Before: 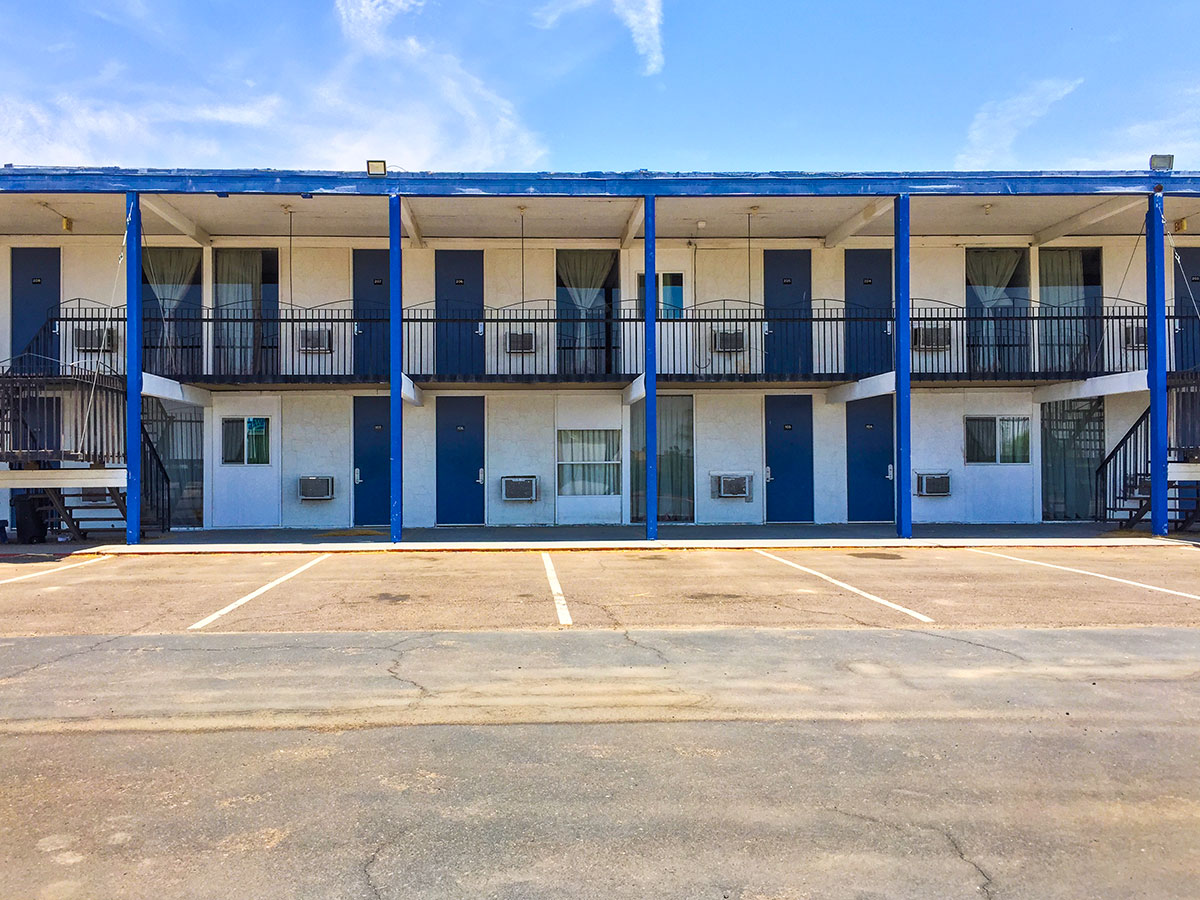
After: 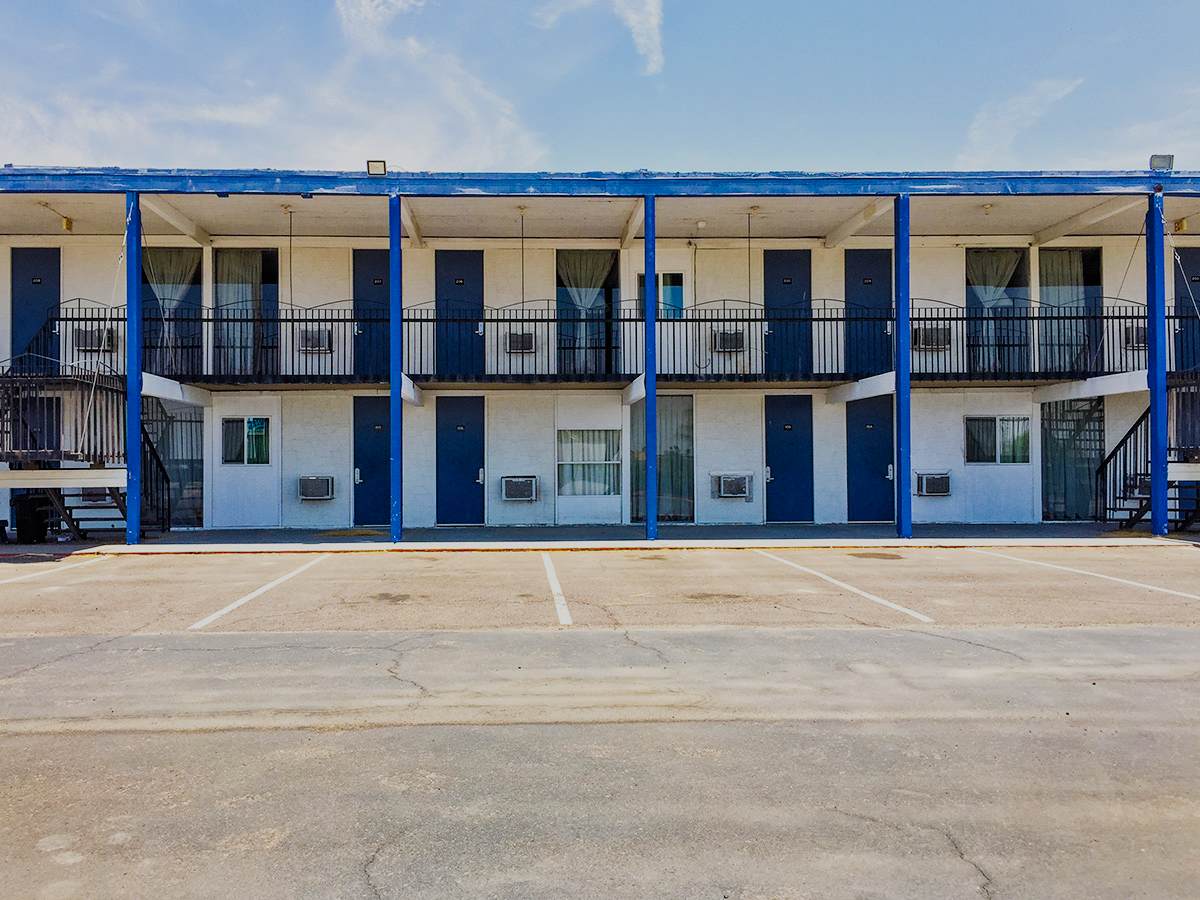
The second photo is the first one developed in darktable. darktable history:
filmic rgb: black relative exposure -7.65 EV, white relative exposure 4.56 EV, threshold 5.94 EV, hardness 3.61, add noise in highlights 0.001, preserve chrominance no, color science v3 (2019), use custom middle-gray values true, contrast in highlights soft, enable highlight reconstruction true
